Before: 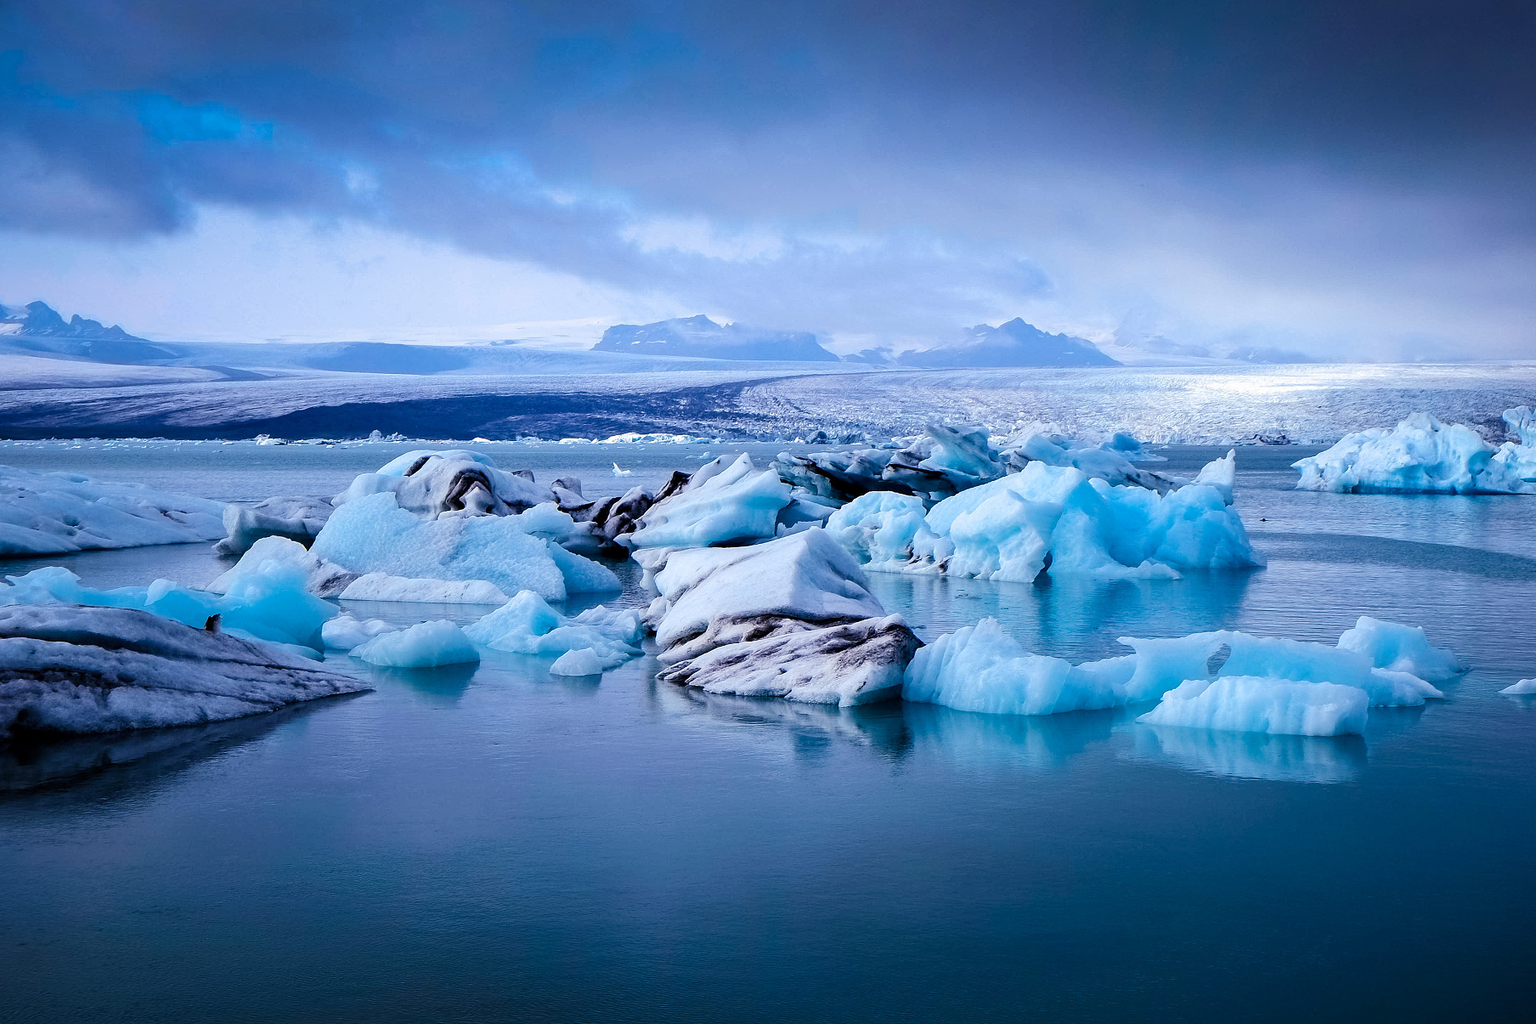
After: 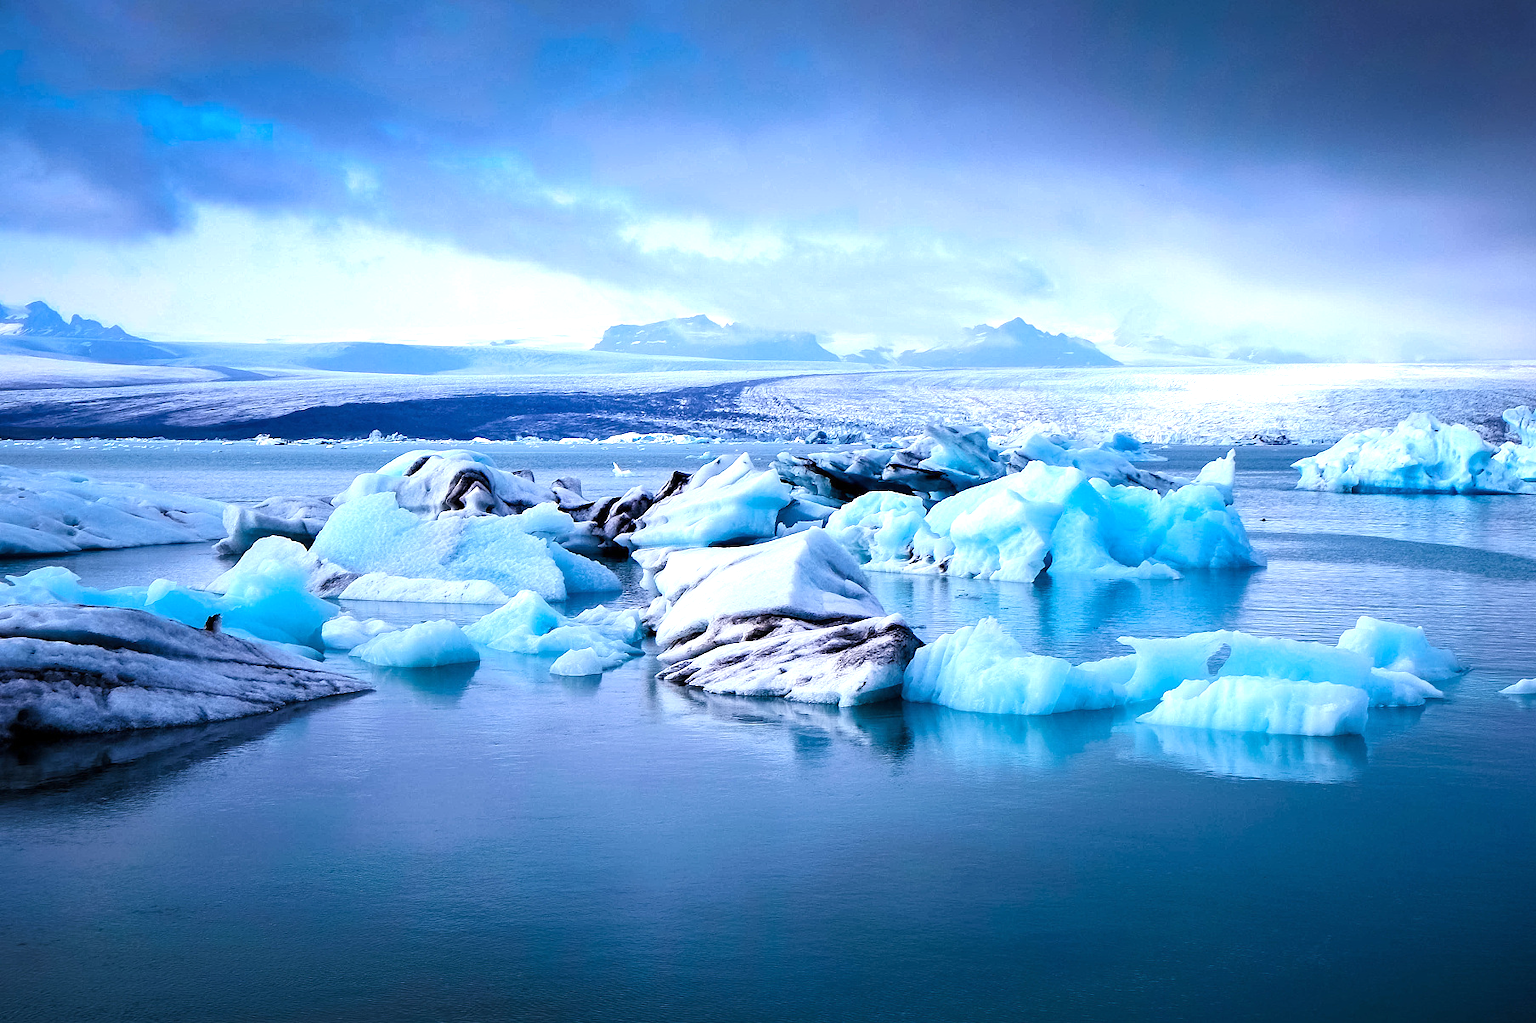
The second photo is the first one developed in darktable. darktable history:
exposure: black level correction 0, exposure 0.695 EV, compensate highlight preservation false
local contrast: mode bilateral grid, contrast 15, coarseness 36, detail 106%, midtone range 0.2
